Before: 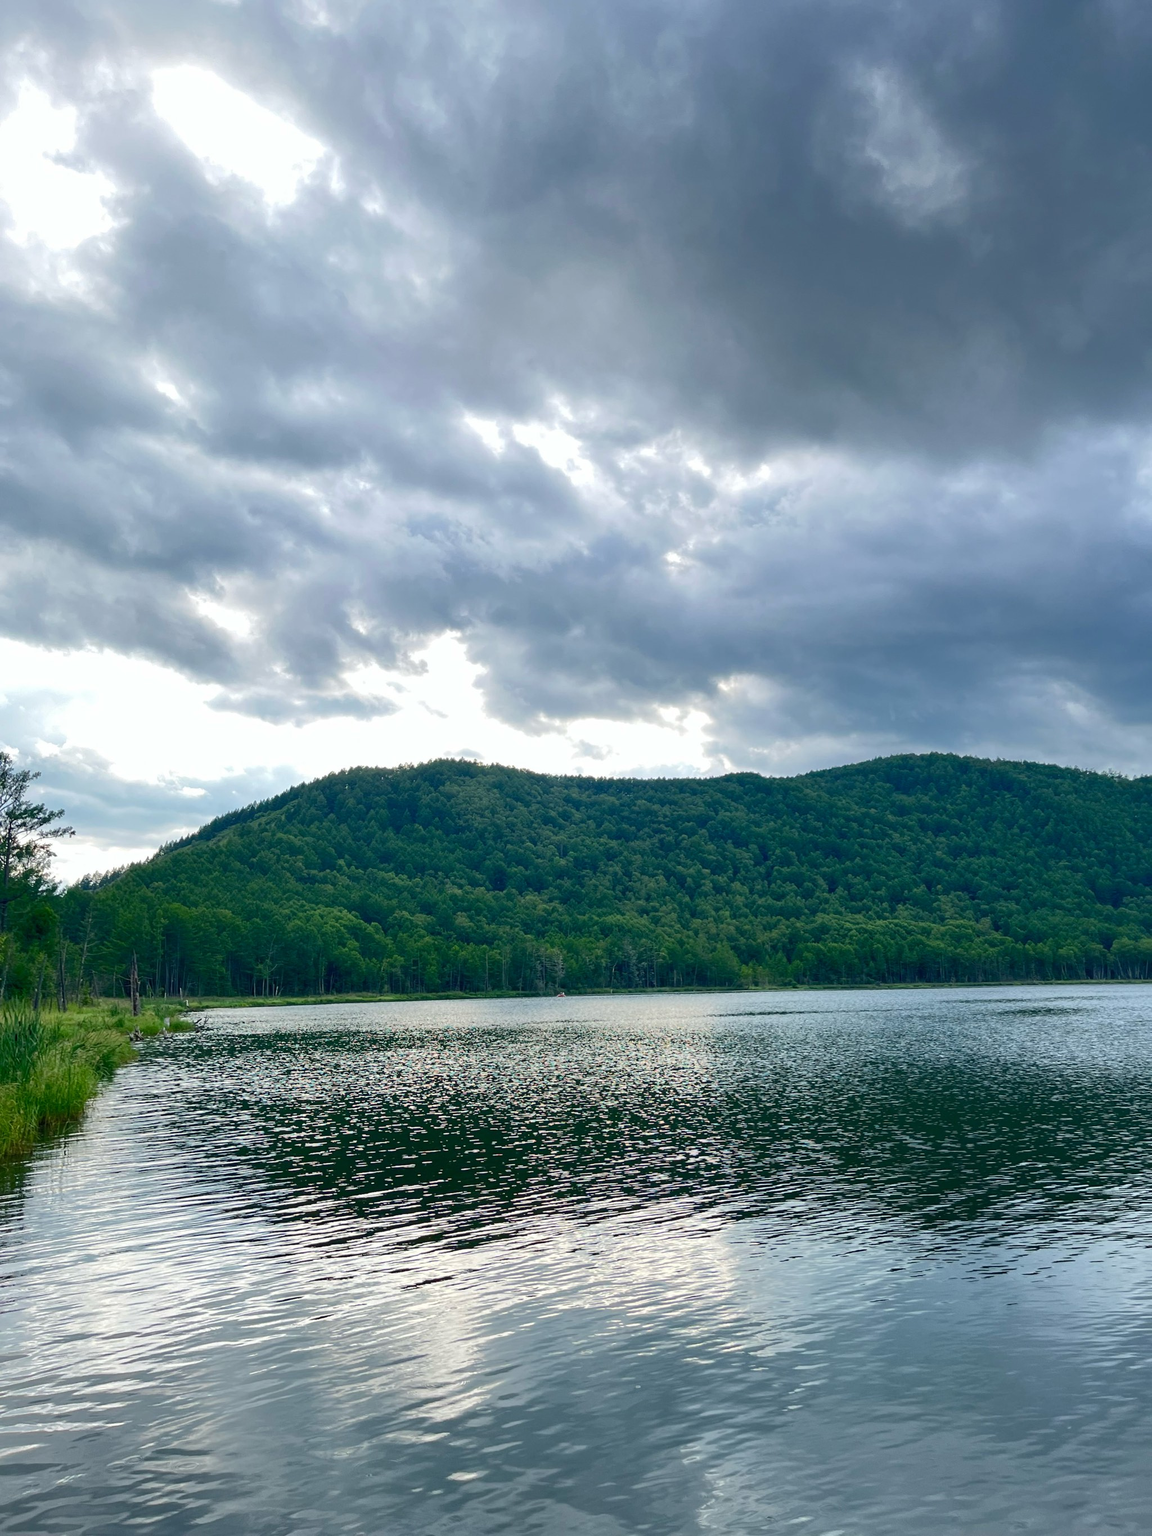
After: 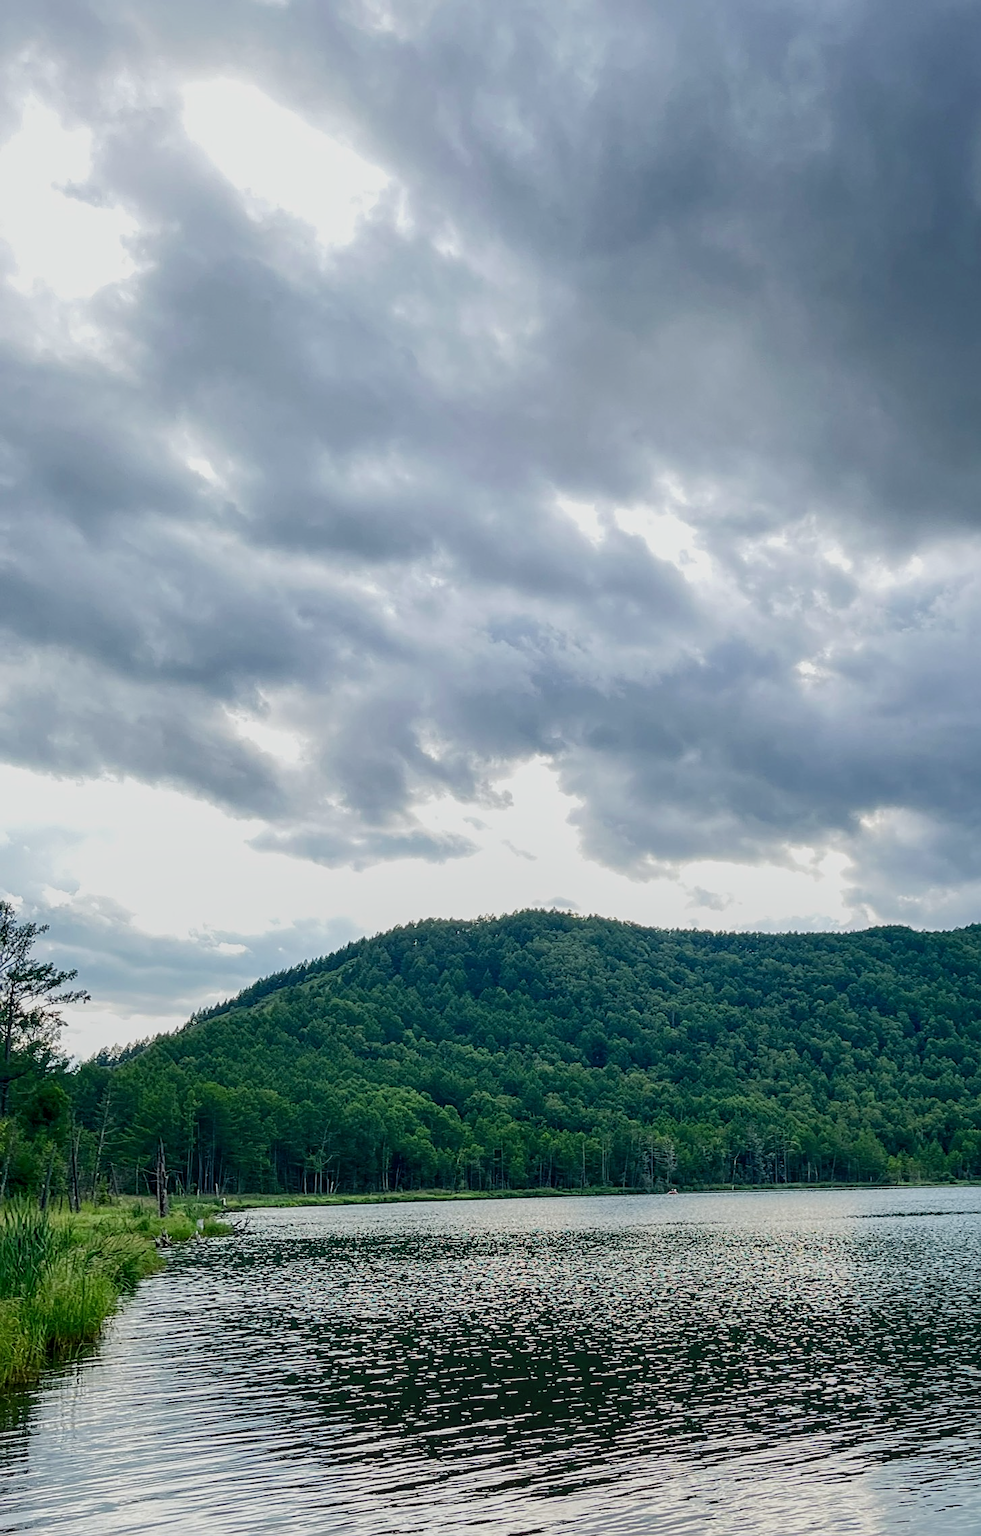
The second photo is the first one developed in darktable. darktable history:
filmic rgb: black relative exposure -7.96 EV, white relative exposure 3.84 EV, hardness 4.3, iterations of high-quality reconstruction 0
exposure: exposure -0.028 EV, compensate highlight preservation false
local contrast: on, module defaults
crop: right 28.899%, bottom 16.513%
sharpen: on, module defaults
